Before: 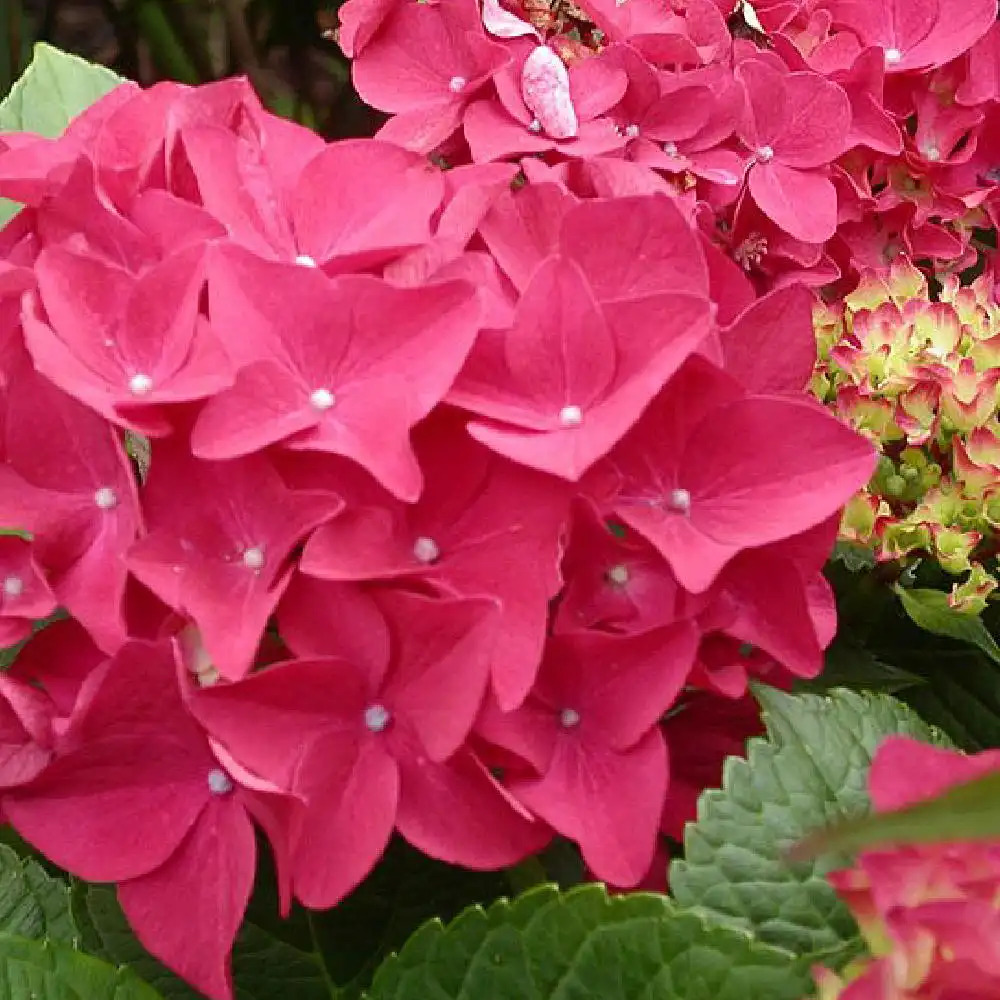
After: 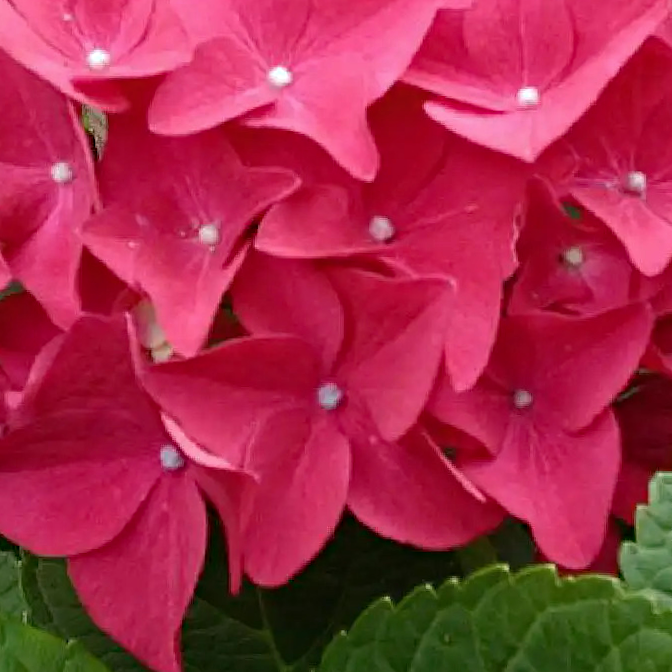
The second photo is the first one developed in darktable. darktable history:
haze removal: compatibility mode true, adaptive false
color balance rgb: linear chroma grading › shadows -3%, linear chroma grading › highlights -4%
crop and rotate: angle -0.82°, left 3.85%, top 31.828%, right 27.992%
